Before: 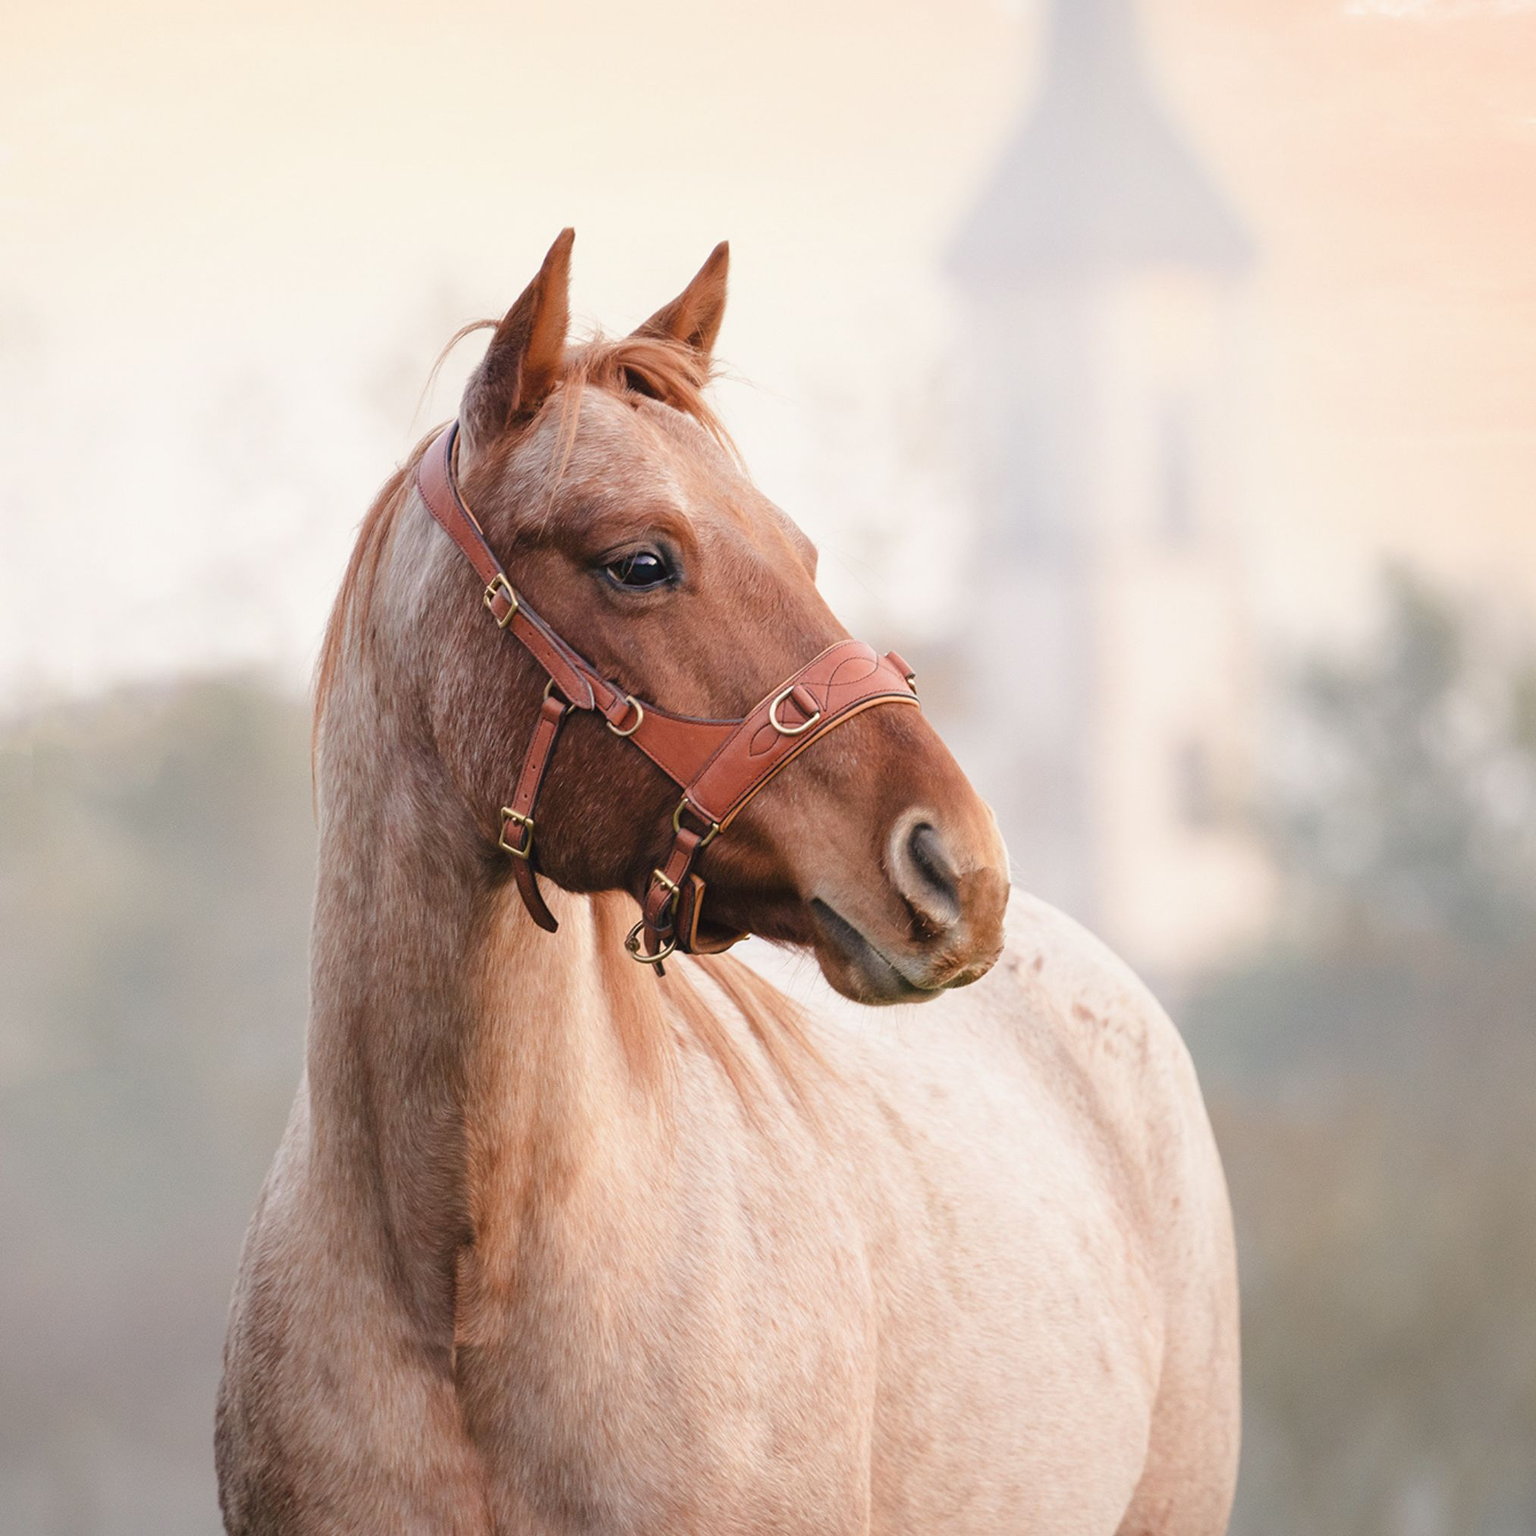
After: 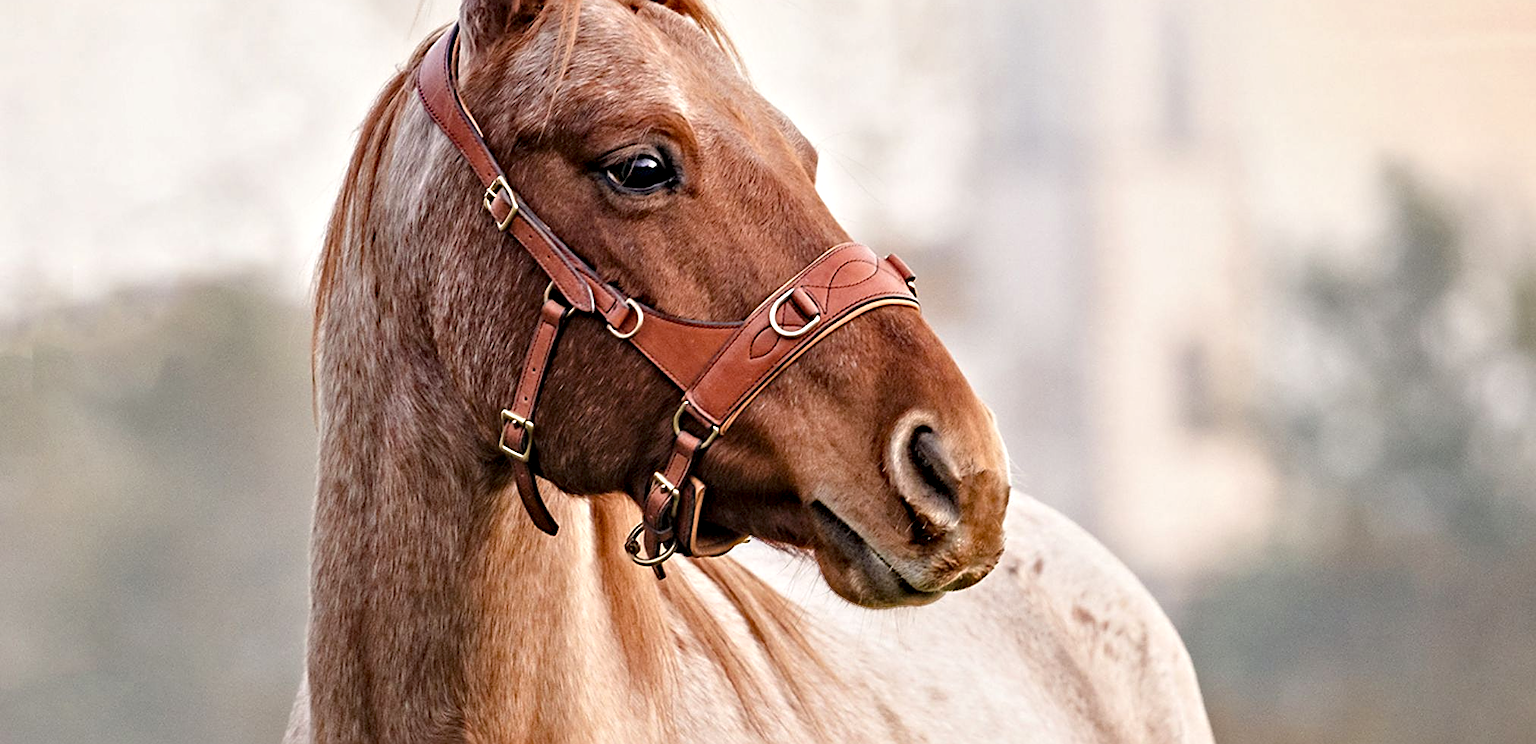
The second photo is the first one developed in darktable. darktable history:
crop and rotate: top 25.92%, bottom 25.575%
sharpen: on, module defaults
haze removal: strength 0.507, distance 0.426, compatibility mode true, adaptive false
exposure: compensate highlight preservation false
contrast equalizer: octaves 7, y [[0.511, 0.558, 0.631, 0.632, 0.559, 0.512], [0.5 ×6], [0.507, 0.559, 0.627, 0.644, 0.647, 0.647], [0 ×6], [0 ×6]]
